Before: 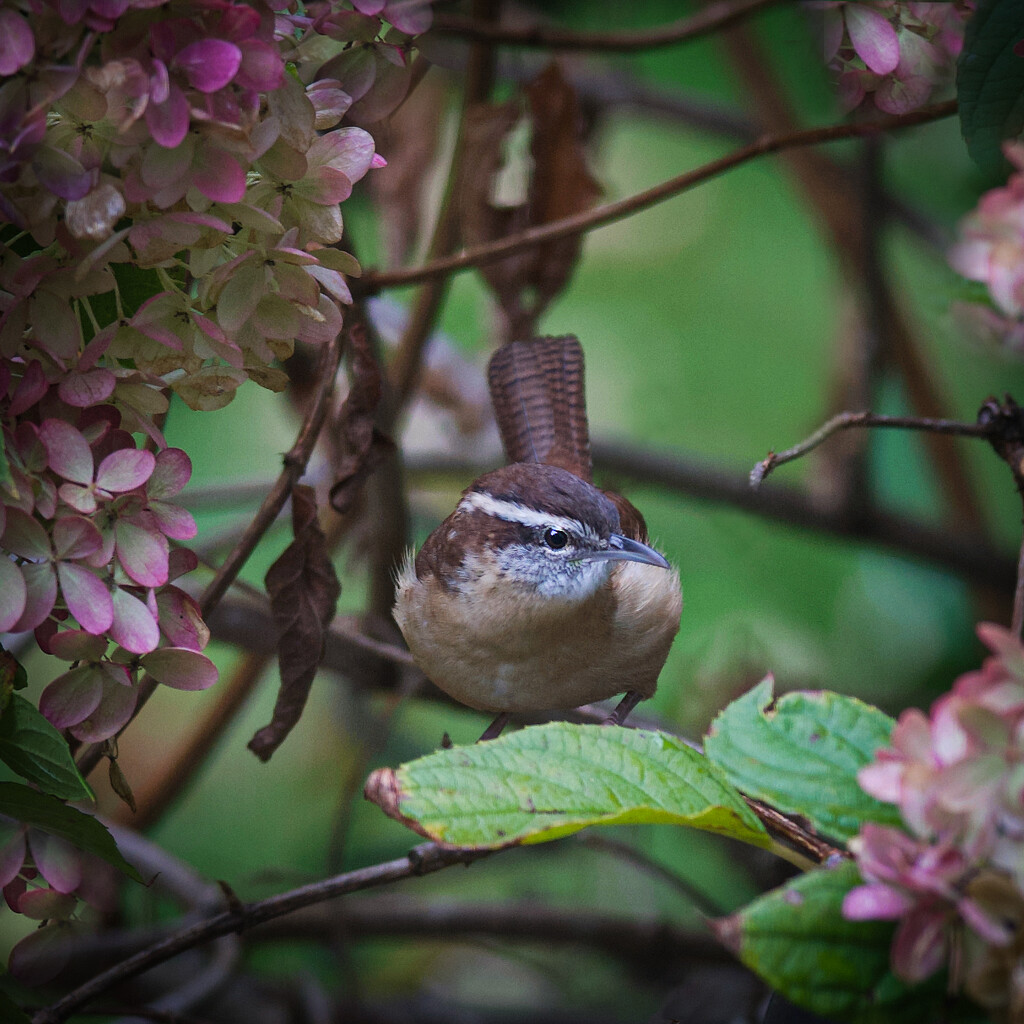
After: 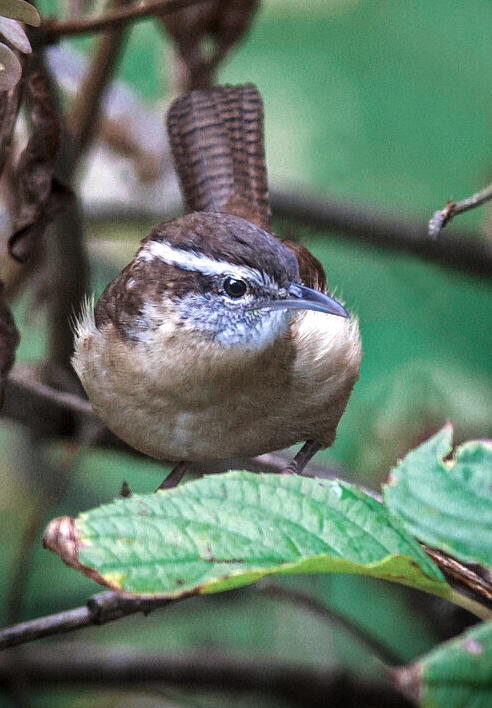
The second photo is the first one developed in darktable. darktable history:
exposure: exposure 0.265 EV, compensate highlight preservation false
crop: left 31.417%, top 24.544%, right 20.443%, bottom 6.315%
tone equalizer: -8 EV -0.729 EV, -7 EV -0.71 EV, -6 EV -0.594 EV, -5 EV -0.402 EV, -3 EV 0.378 EV, -2 EV 0.6 EV, -1 EV 0.691 EV, +0 EV 0.725 EV, mask exposure compensation -0.505 EV
color zones: curves: ch0 [(0, 0.5) (0.125, 0.4) (0.25, 0.5) (0.375, 0.4) (0.5, 0.4) (0.625, 0.35) (0.75, 0.35) (0.875, 0.5)]; ch1 [(0, 0.35) (0.125, 0.45) (0.25, 0.35) (0.375, 0.35) (0.5, 0.35) (0.625, 0.35) (0.75, 0.45) (0.875, 0.35)]; ch2 [(0, 0.6) (0.125, 0.5) (0.25, 0.5) (0.375, 0.6) (0.5, 0.6) (0.625, 0.5) (0.75, 0.5) (0.875, 0.5)]
local contrast: on, module defaults
